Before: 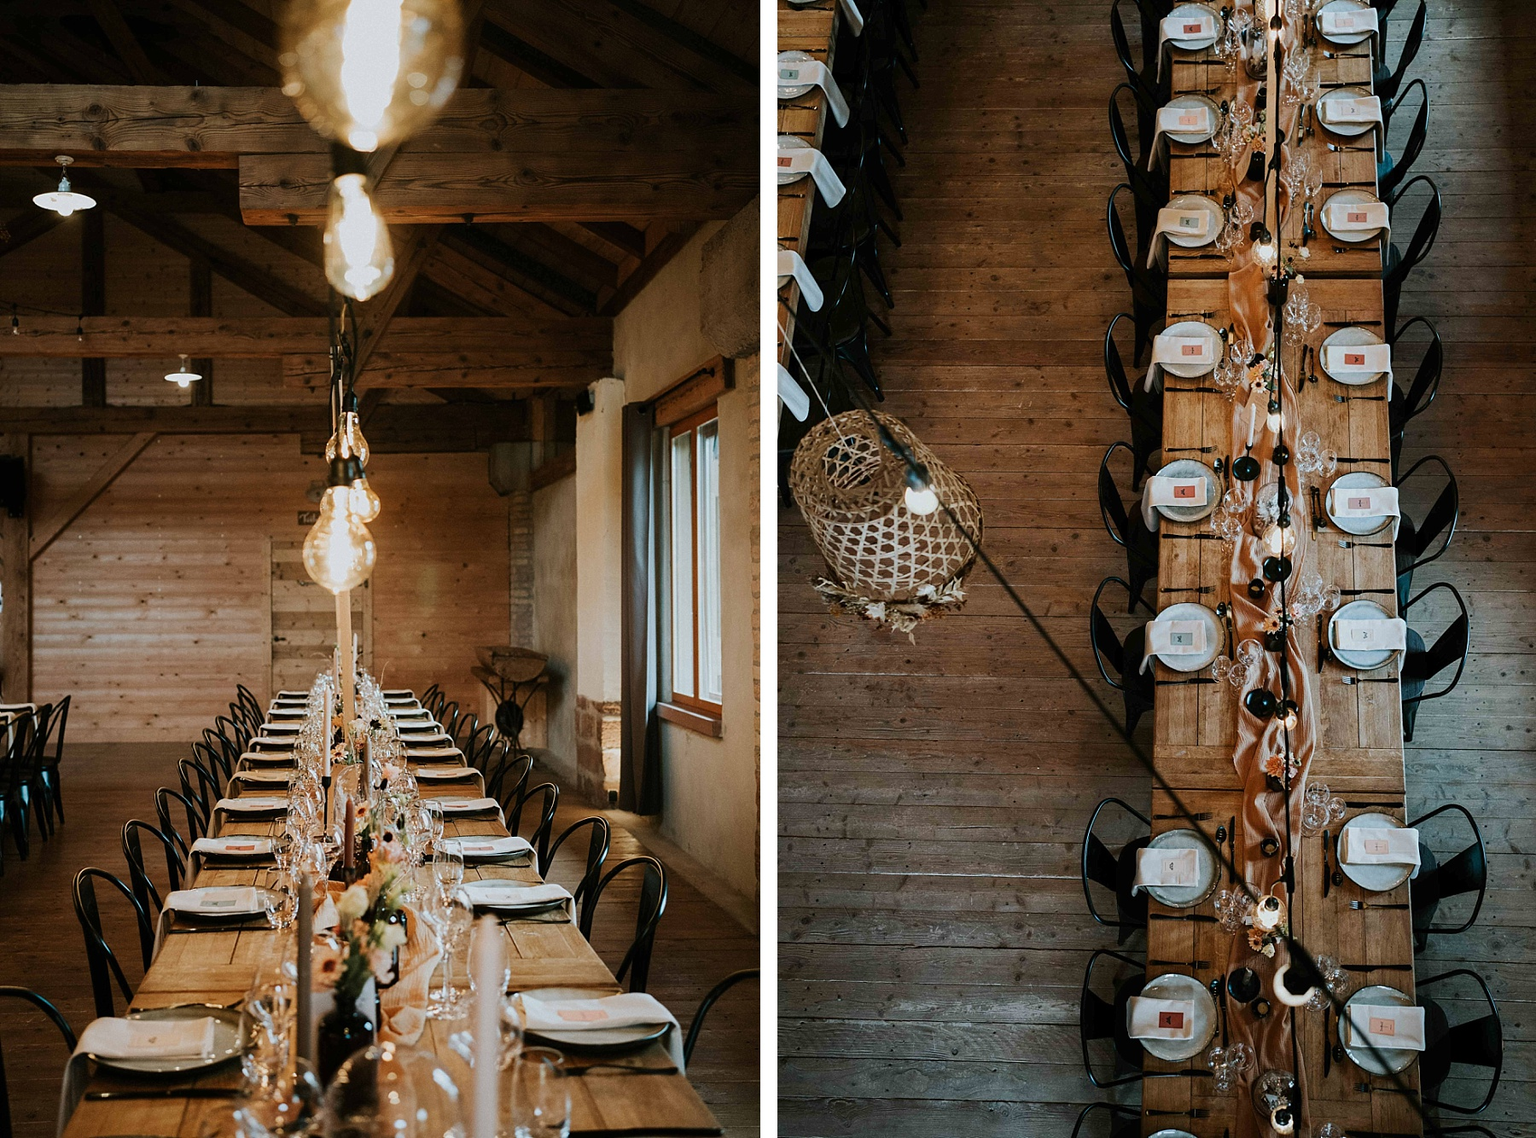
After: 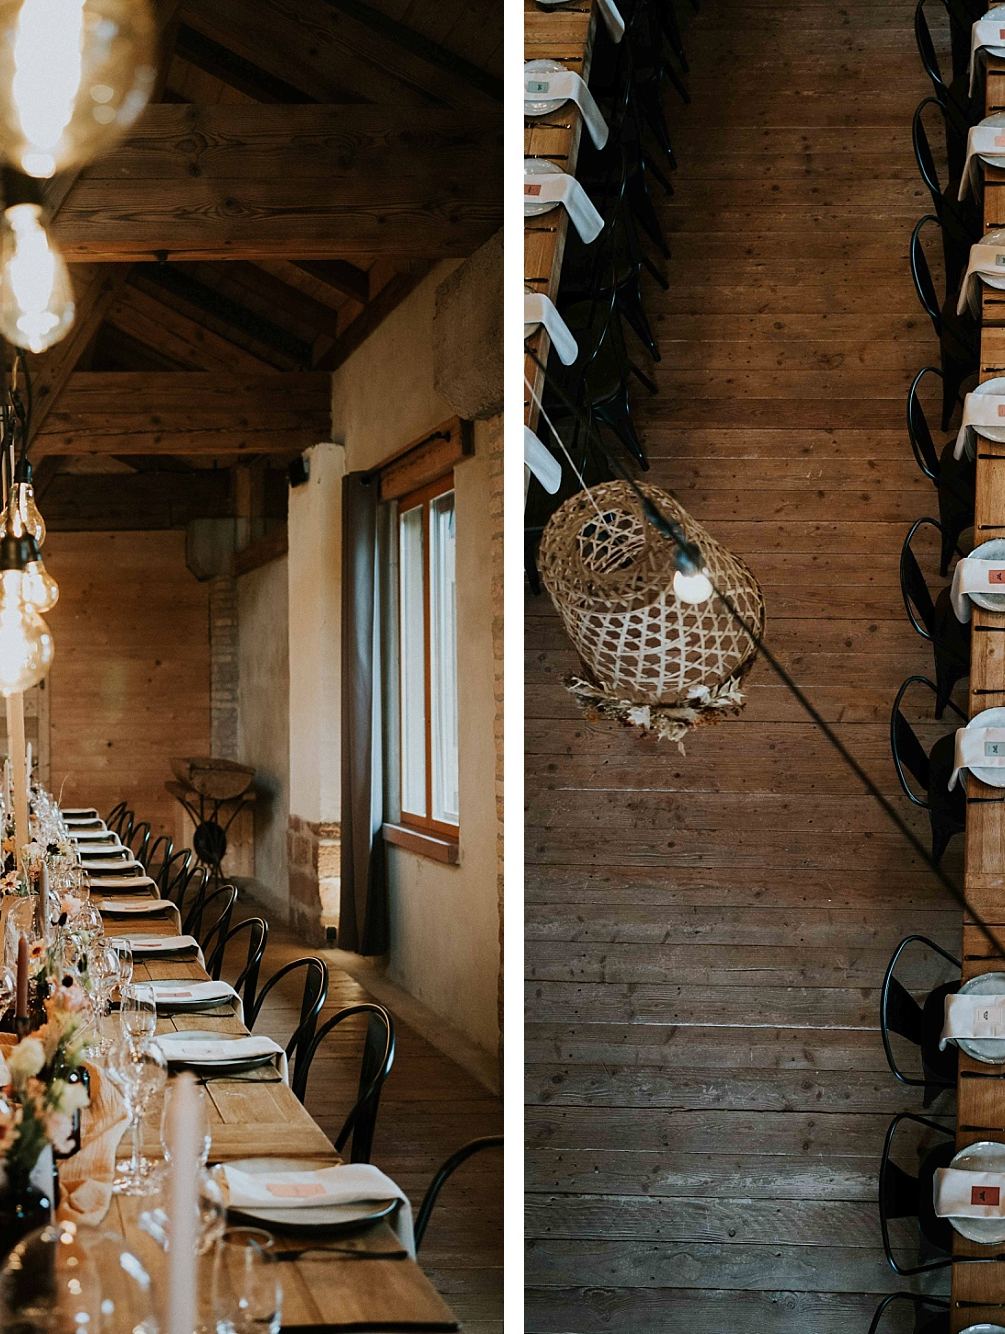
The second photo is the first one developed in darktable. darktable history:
crop: left 21.534%, right 22.607%
